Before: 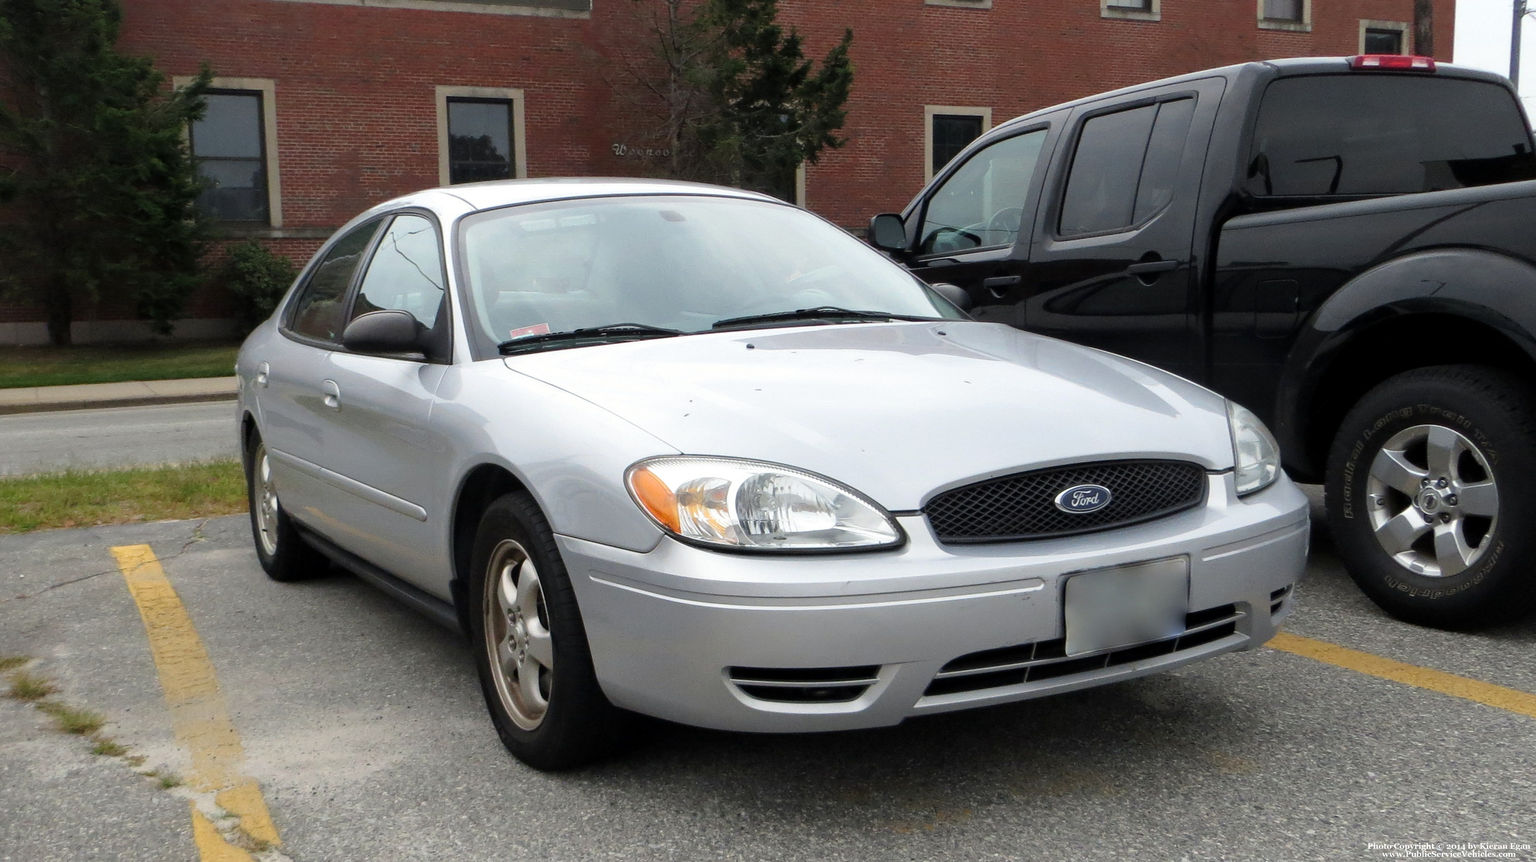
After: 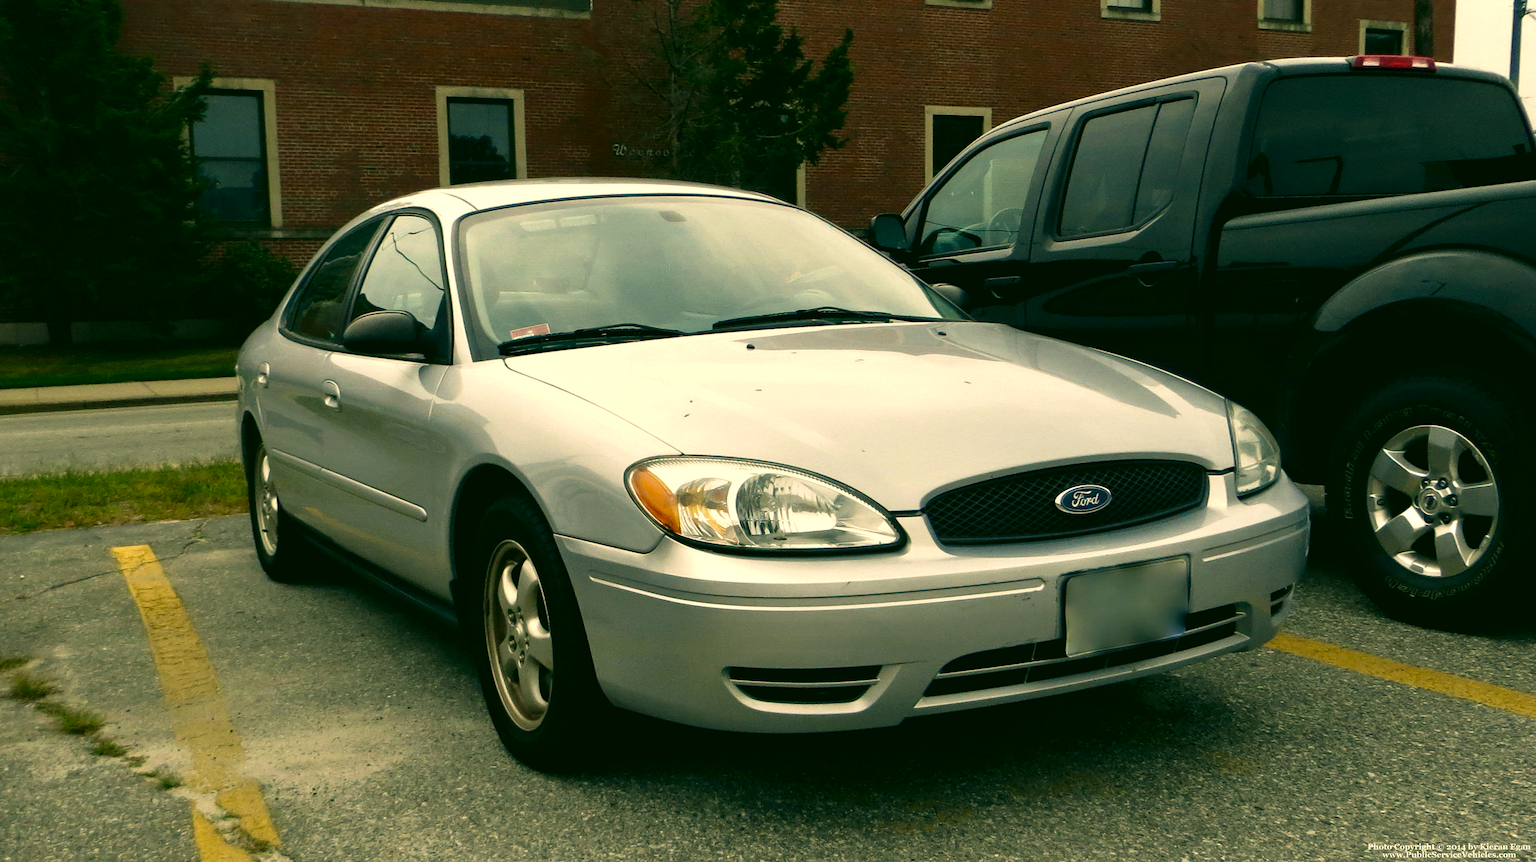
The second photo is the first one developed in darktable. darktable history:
color correction: highlights a* 5.3, highlights b* 24.26, shadows a* -15.58, shadows b* 4.02
velvia: on, module defaults
contrast equalizer: y [[0.535, 0.543, 0.548, 0.548, 0.542, 0.532], [0.5 ×6], [0.5 ×6], [0 ×6], [0 ×6]]
contrast brightness saturation: brightness -0.2, saturation 0.08
